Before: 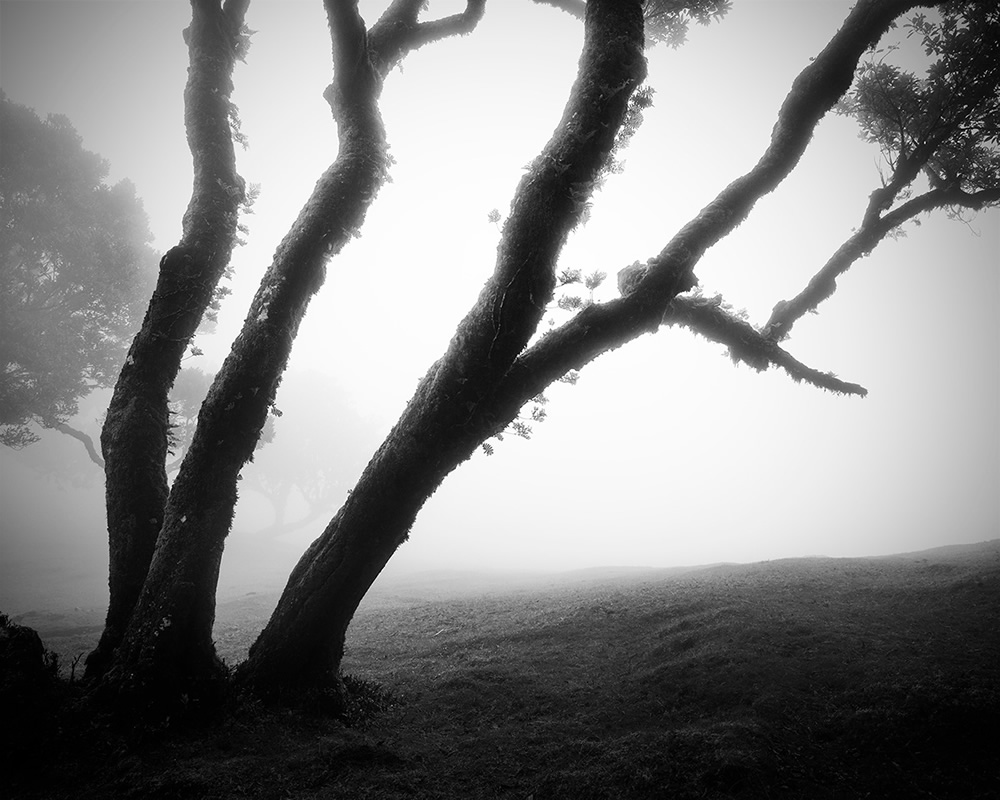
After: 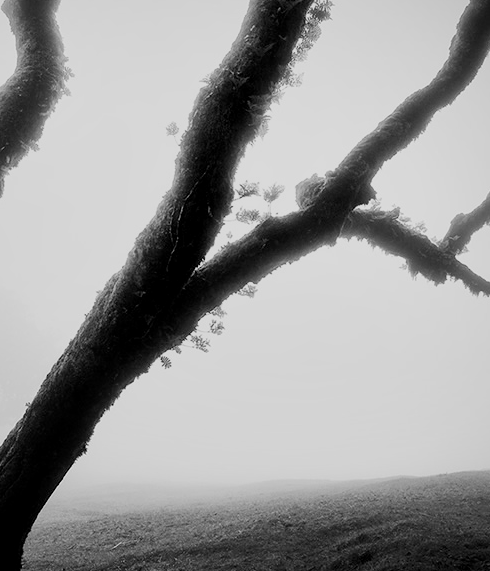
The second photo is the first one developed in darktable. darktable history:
filmic rgb: black relative exposure -7.65 EV, white relative exposure 4.56 EV, hardness 3.61
local contrast: mode bilateral grid, contrast 50, coarseness 50, detail 150%, midtone range 0.2
crop: left 32.245%, top 10.98%, right 18.755%, bottom 17.577%
